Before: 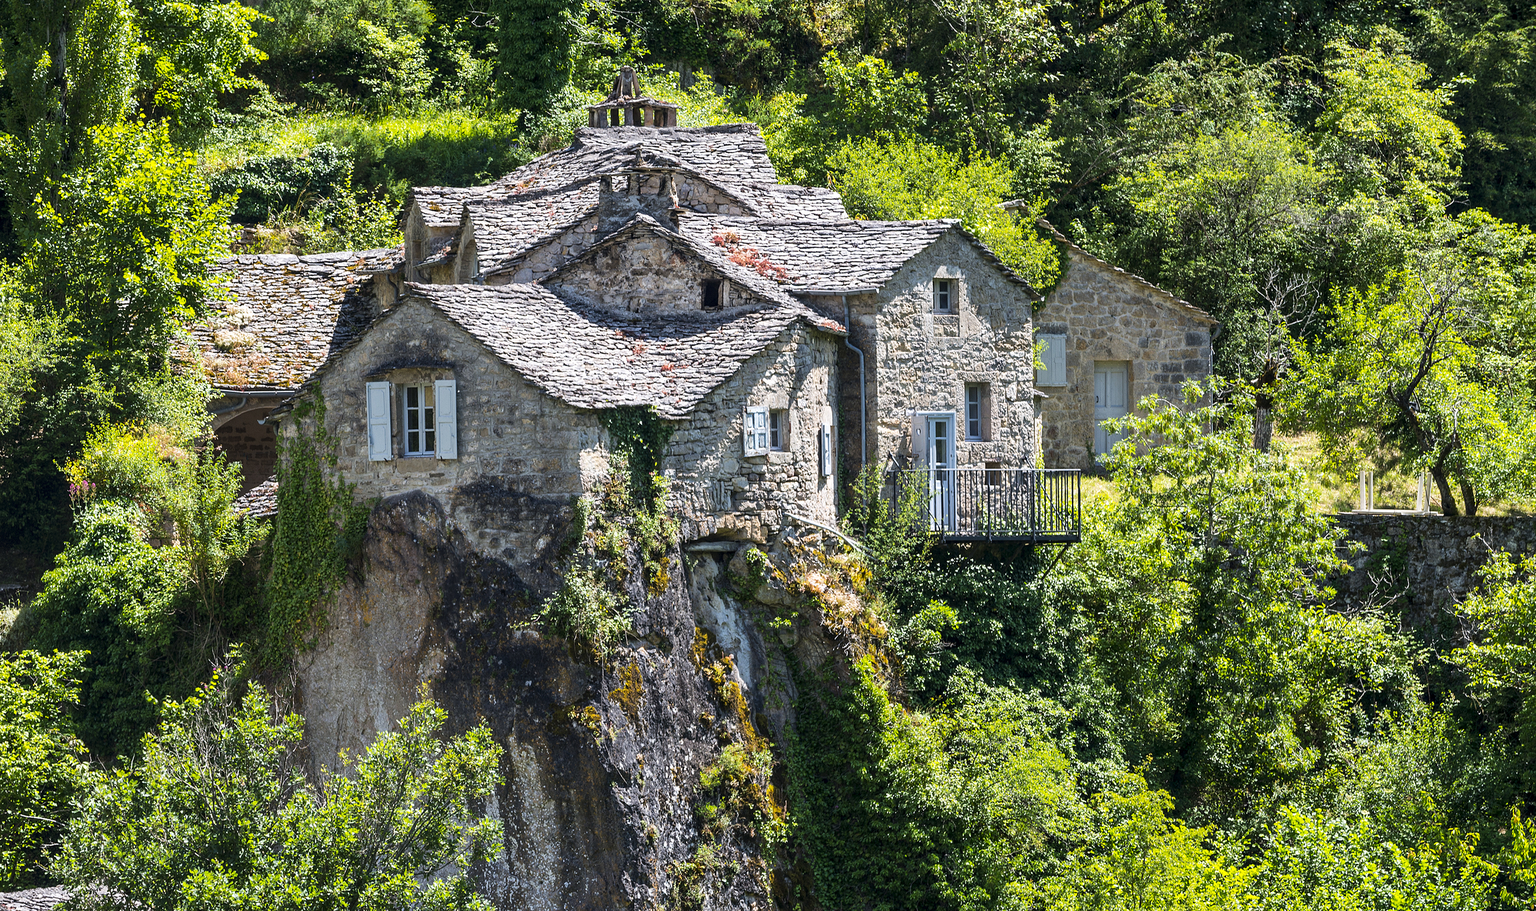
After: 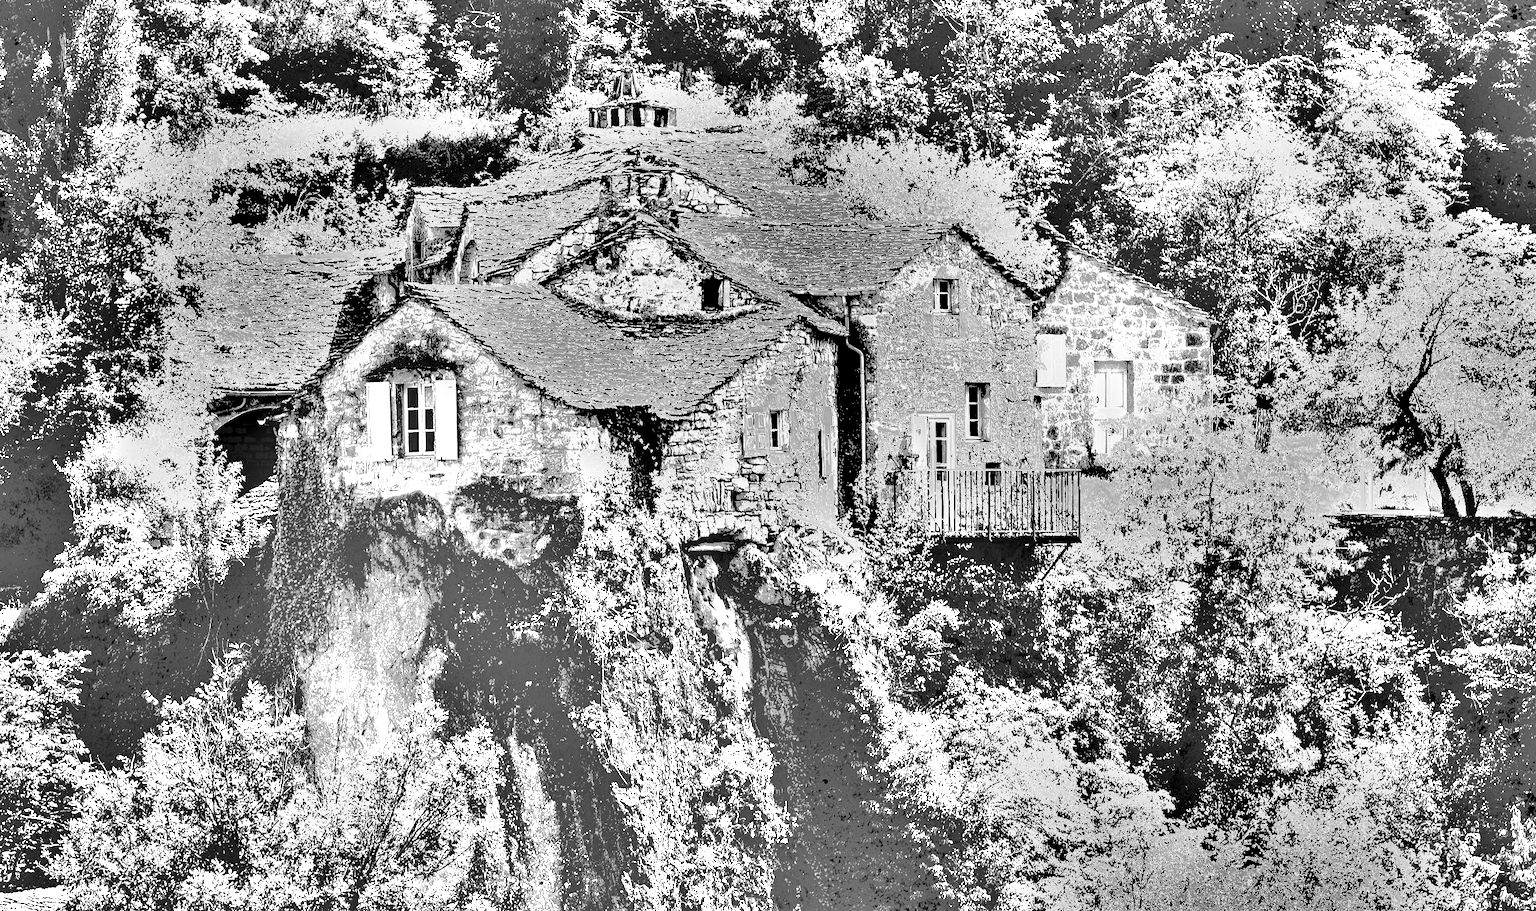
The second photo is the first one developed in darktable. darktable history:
monochrome: size 1
shadows and highlights: soften with gaussian
exposure: black level correction 0.001, exposure 2.607 EV, compensate exposure bias true, compensate highlight preservation false
tone curve: curves: ch0 [(0, 0) (0.003, 0.011) (0.011, 0.043) (0.025, 0.133) (0.044, 0.226) (0.069, 0.303) (0.1, 0.371) (0.136, 0.429) (0.177, 0.482) (0.224, 0.516) (0.277, 0.539) (0.335, 0.535) (0.399, 0.517) (0.468, 0.498) (0.543, 0.523) (0.623, 0.655) (0.709, 0.83) (0.801, 0.827) (0.898, 0.89) (1, 1)], preserve colors none
